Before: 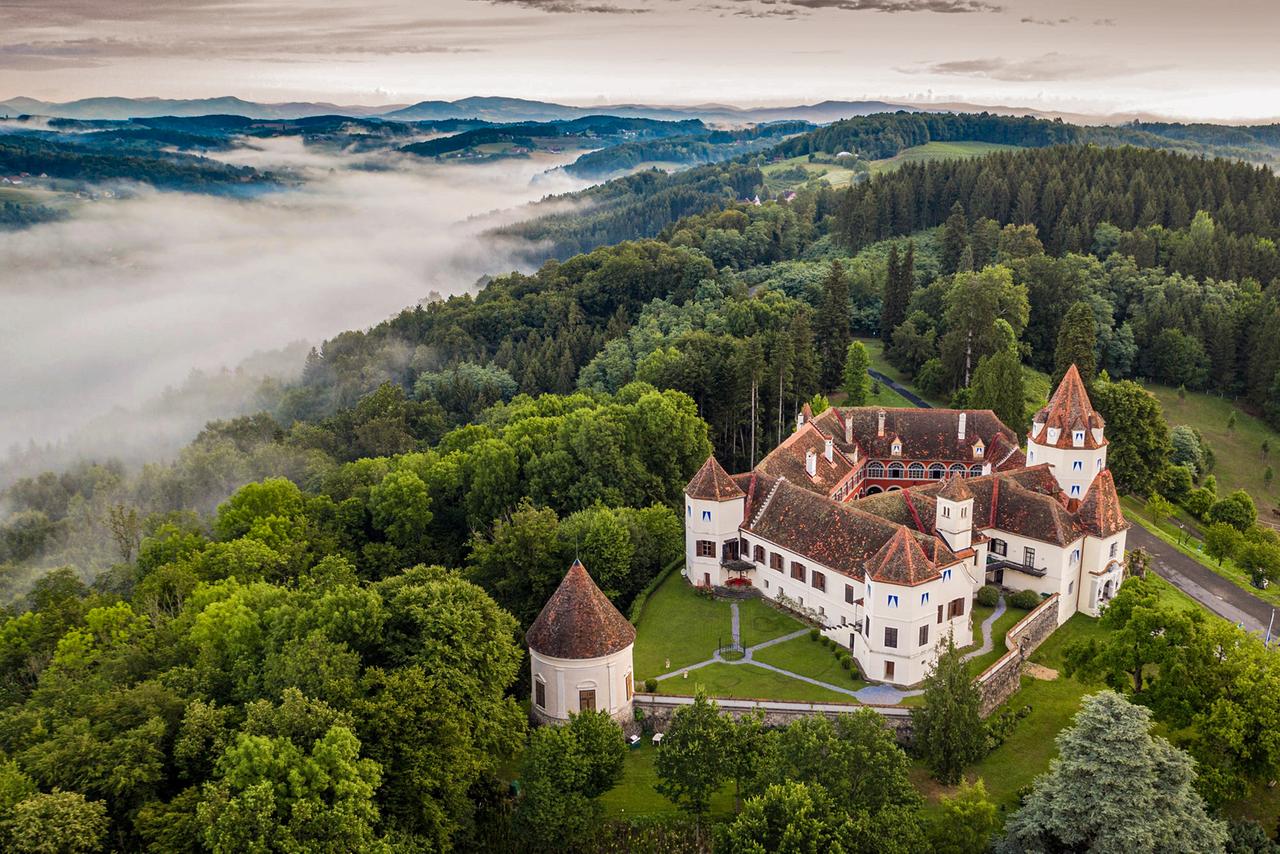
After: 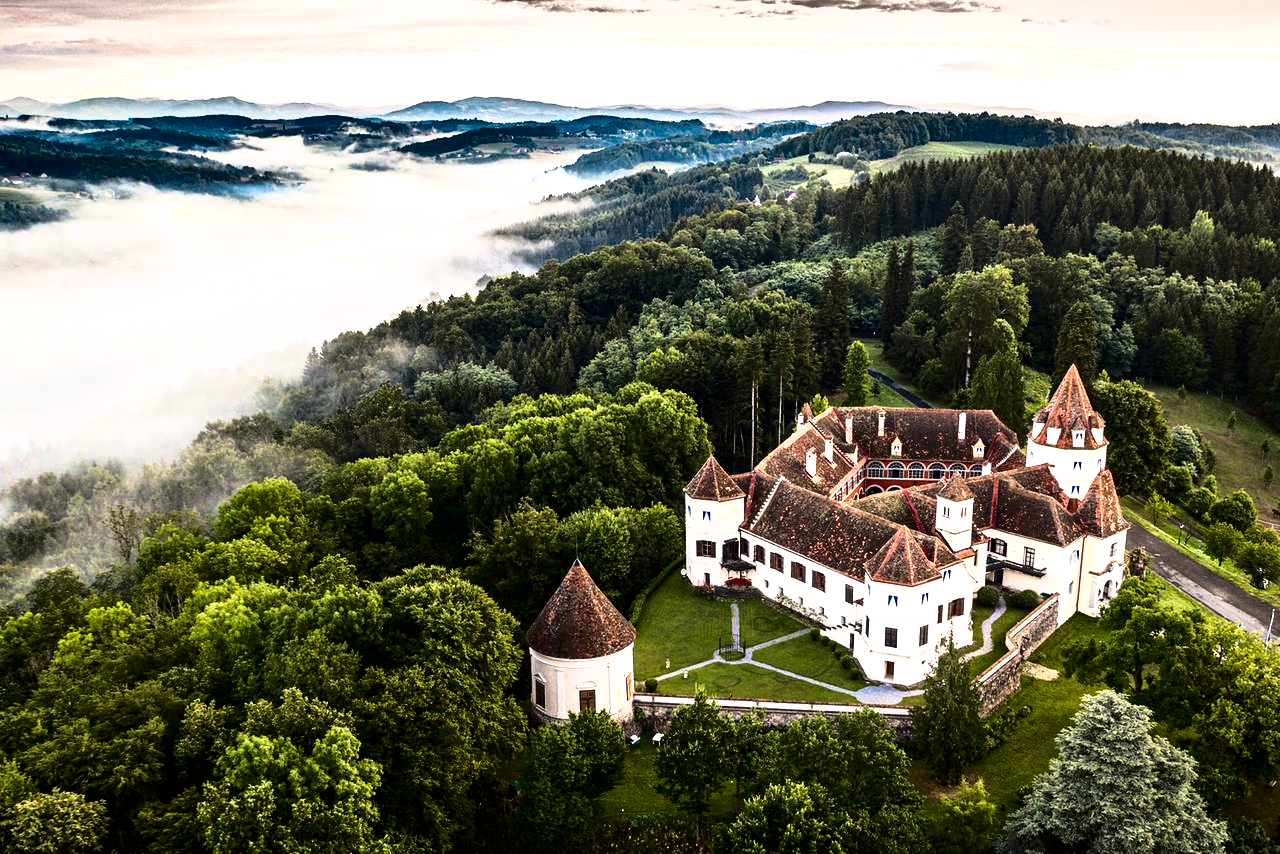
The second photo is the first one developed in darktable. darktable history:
shadows and highlights: shadows -62.32, white point adjustment -5.22, highlights 61.59
tone equalizer: -8 EV -1.08 EV, -7 EV -1.01 EV, -6 EV -0.867 EV, -5 EV -0.578 EV, -3 EV 0.578 EV, -2 EV 0.867 EV, -1 EV 1.01 EV, +0 EV 1.08 EV, edges refinement/feathering 500, mask exposure compensation -1.57 EV, preserve details no
